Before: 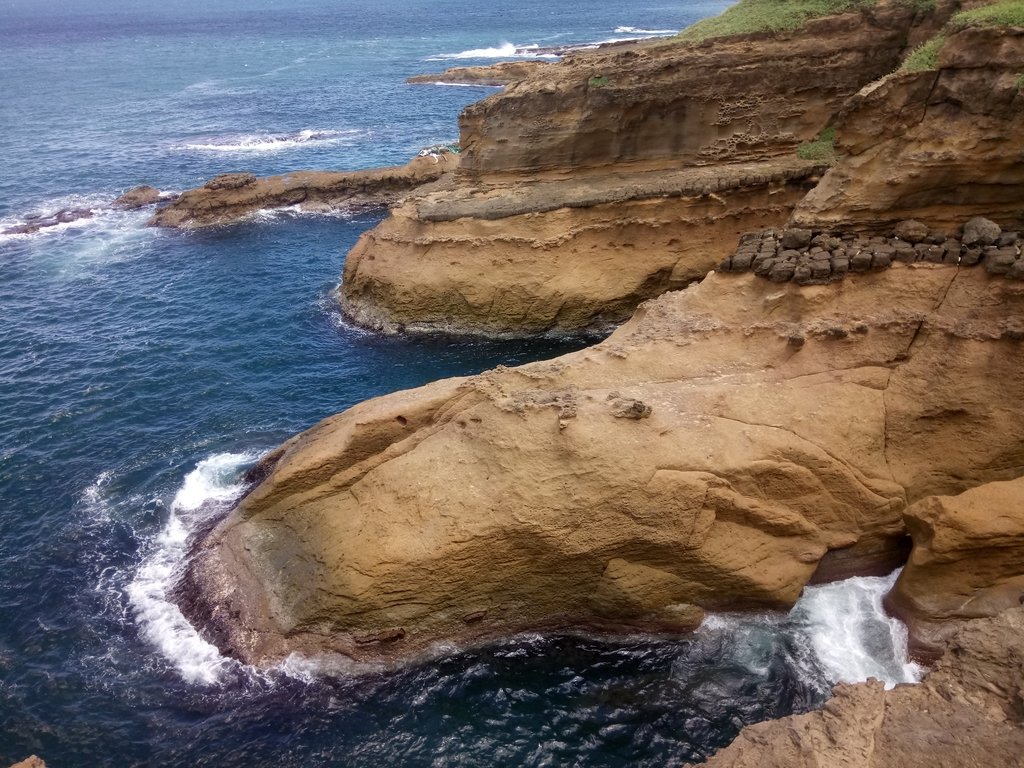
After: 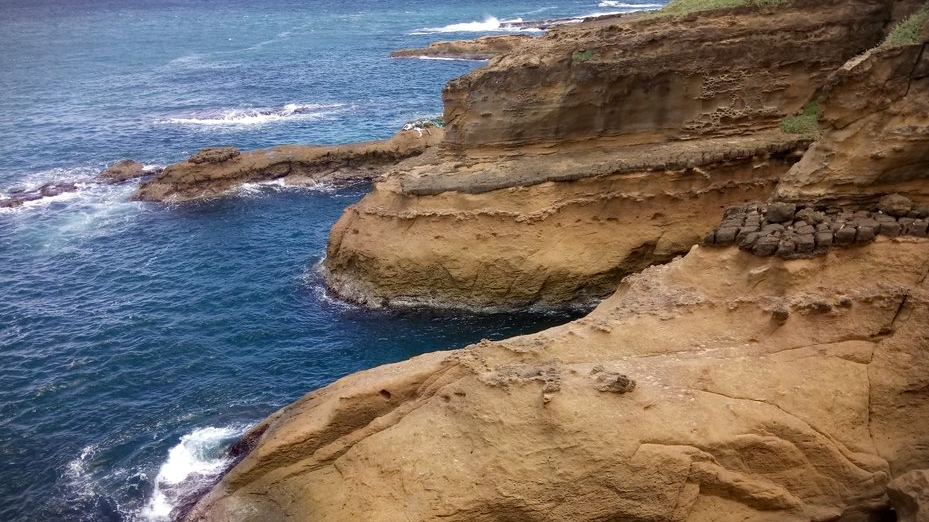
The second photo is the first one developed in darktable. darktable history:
crop: left 1.578%, top 3.443%, right 7.692%, bottom 28.463%
haze removal: compatibility mode true, adaptive false
vignetting: fall-off start 100.82%, brightness -0.575, width/height ratio 1.319
